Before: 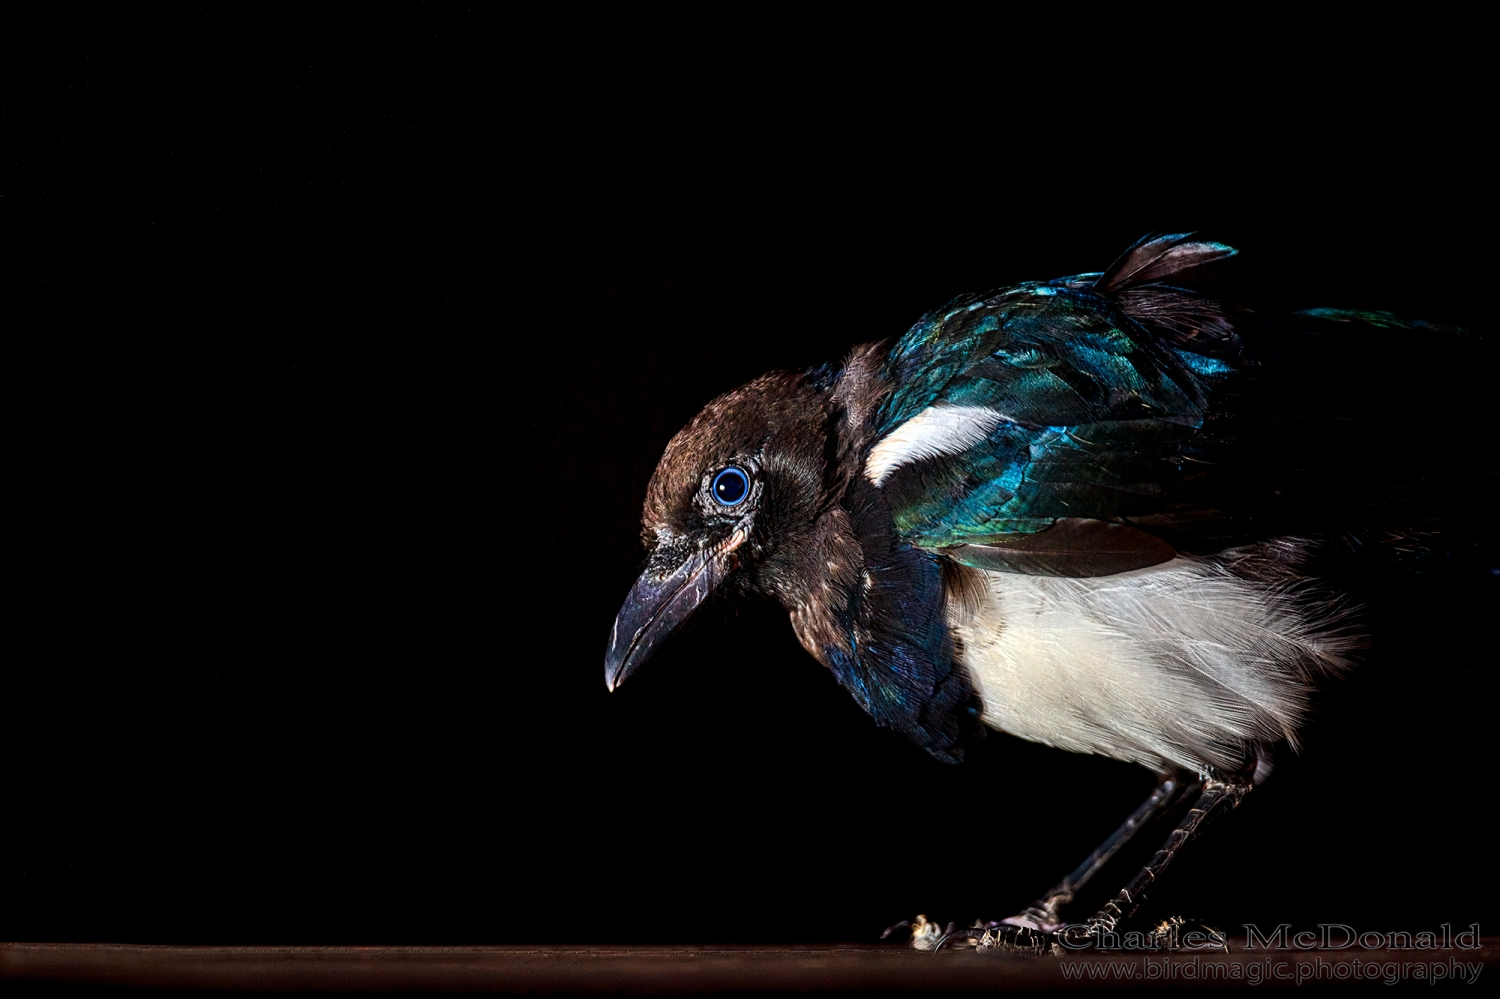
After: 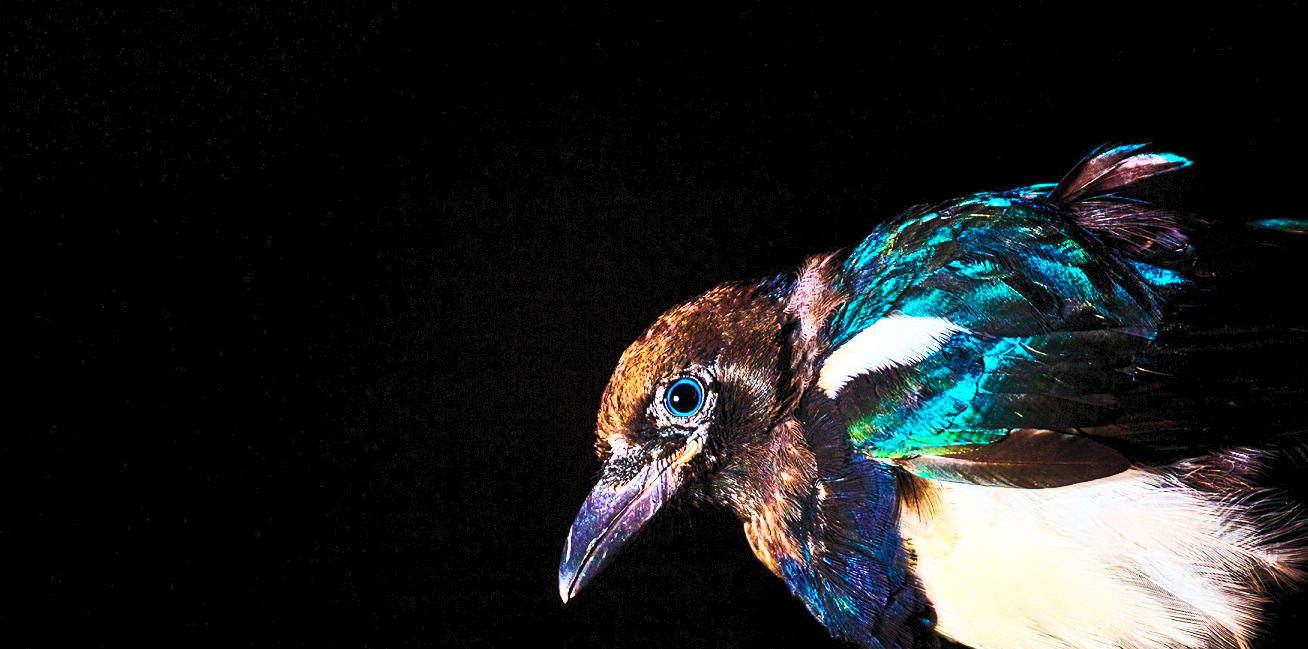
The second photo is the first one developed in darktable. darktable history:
contrast brightness saturation: contrast 0.416, brightness 0.551, saturation -0.207
base curve: curves: ch0 [(0, 0) (0.028, 0.03) (0.121, 0.232) (0.46, 0.748) (0.859, 0.968) (1, 1)], preserve colors none
crop: left 3.121%, top 8.988%, right 9.675%, bottom 26.014%
color correction: highlights b* 0.048
color balance rgb: linear chroma grading › shadows 9.728%, linear chroma grading › highlights 9.334%, linear chroma grading › global chroma 15.041%, linear chroma grading › mid-tones 14.717%, perceptual saturation grading › global saturation 64.059%, perceptual saturation grading › highlights 50.776%, perceptual saturation grading › shadows 29.427%, contrast -9.513%
